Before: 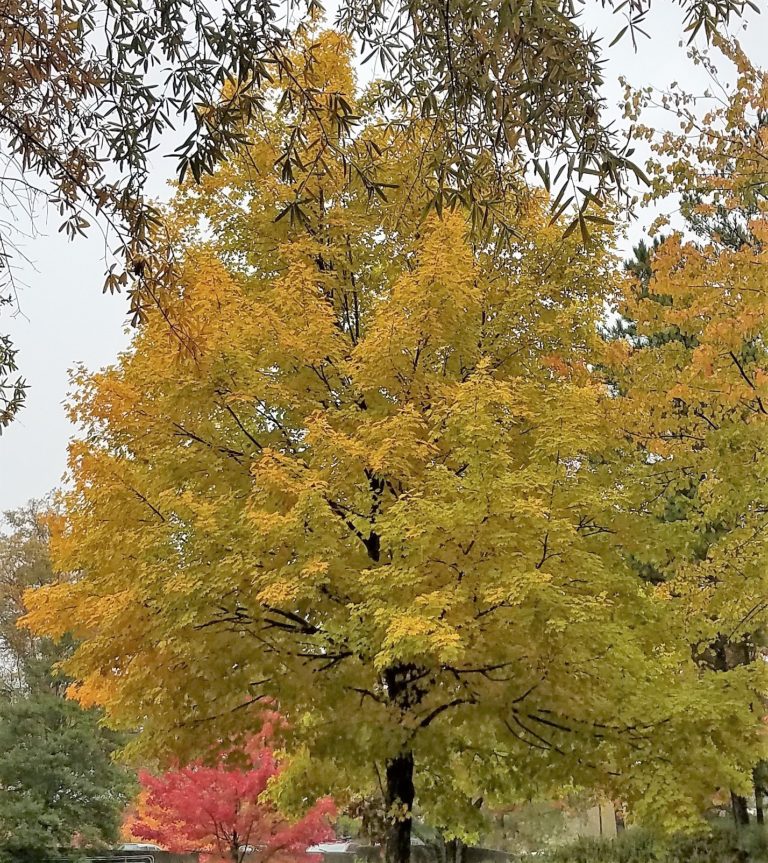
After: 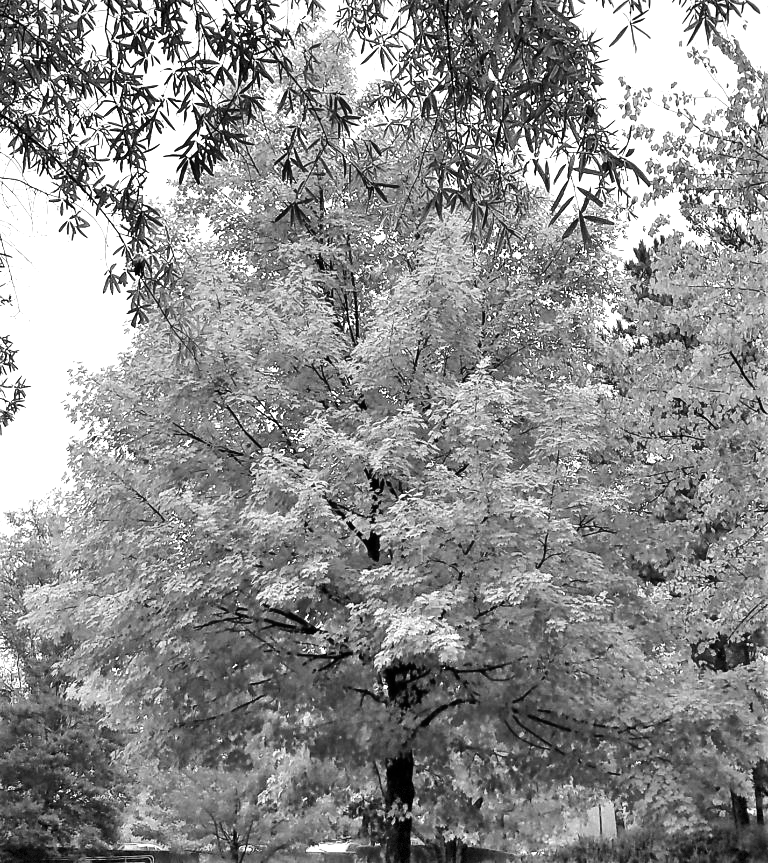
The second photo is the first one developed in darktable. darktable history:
monochrome: on, module defaults
vignetting: fall-off start 100%, fall-off radius 71%, brightness -0.434, saturation -0.2, width/height ratio 1.178, dithering 8-bit output, unbound false
tone equalizer: -8 EV -1.08 EV, -7 EV -1.01 EV, -6 EV -0.867 EV, -5 EV -0.578 EV, -3 EV 0.578 EV, -2 EV 0.867 EV, -1 EV 1.01 EV, +0 EV 1.08 EV, edges refinement/feathering 500, mask exposure compensation -1.57 EV, preserve details no
